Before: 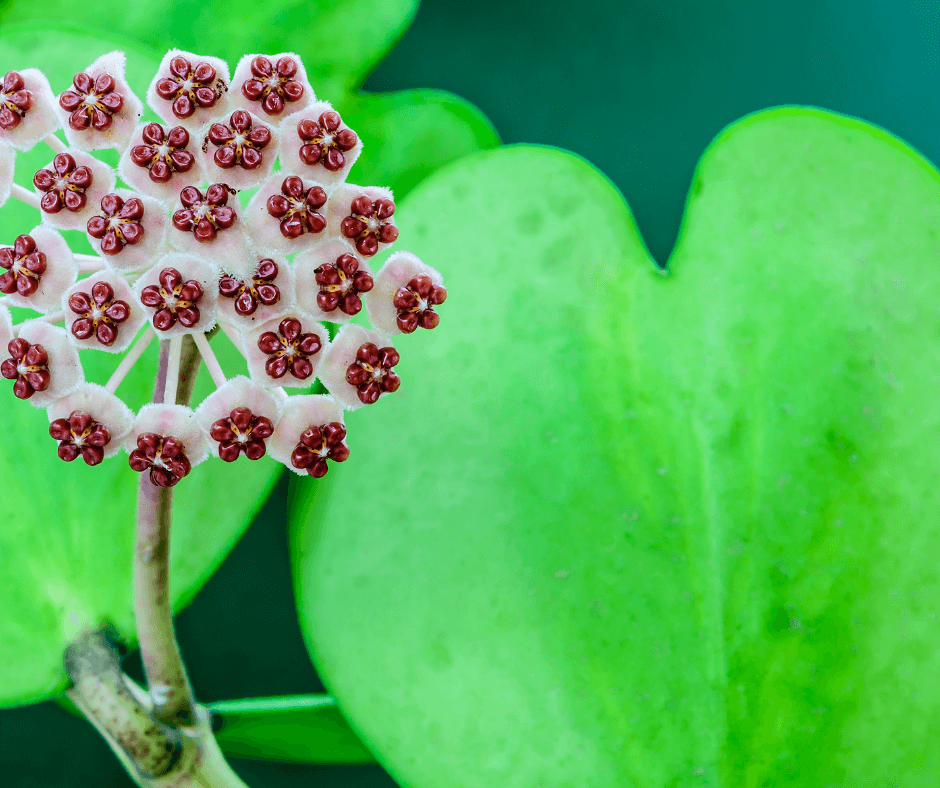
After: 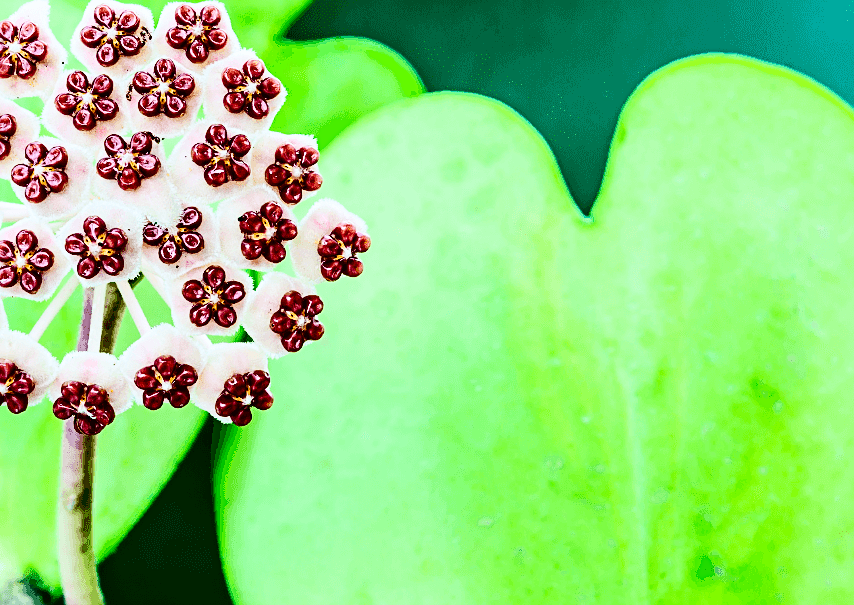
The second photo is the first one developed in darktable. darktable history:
contrast brightness saturation: contrast 0.28
base curve: curves: ch0 [(0, 0) (0.036, 0.025) (0.121, 0.166) (0.206, 0.329) (0.605, 0.79) (1, 1)], preserve colors none
crop: left 8.155%, top 6.611%, bottom 15.385%
sharpen: radius 2.167, amount 0.381, threshold 0
